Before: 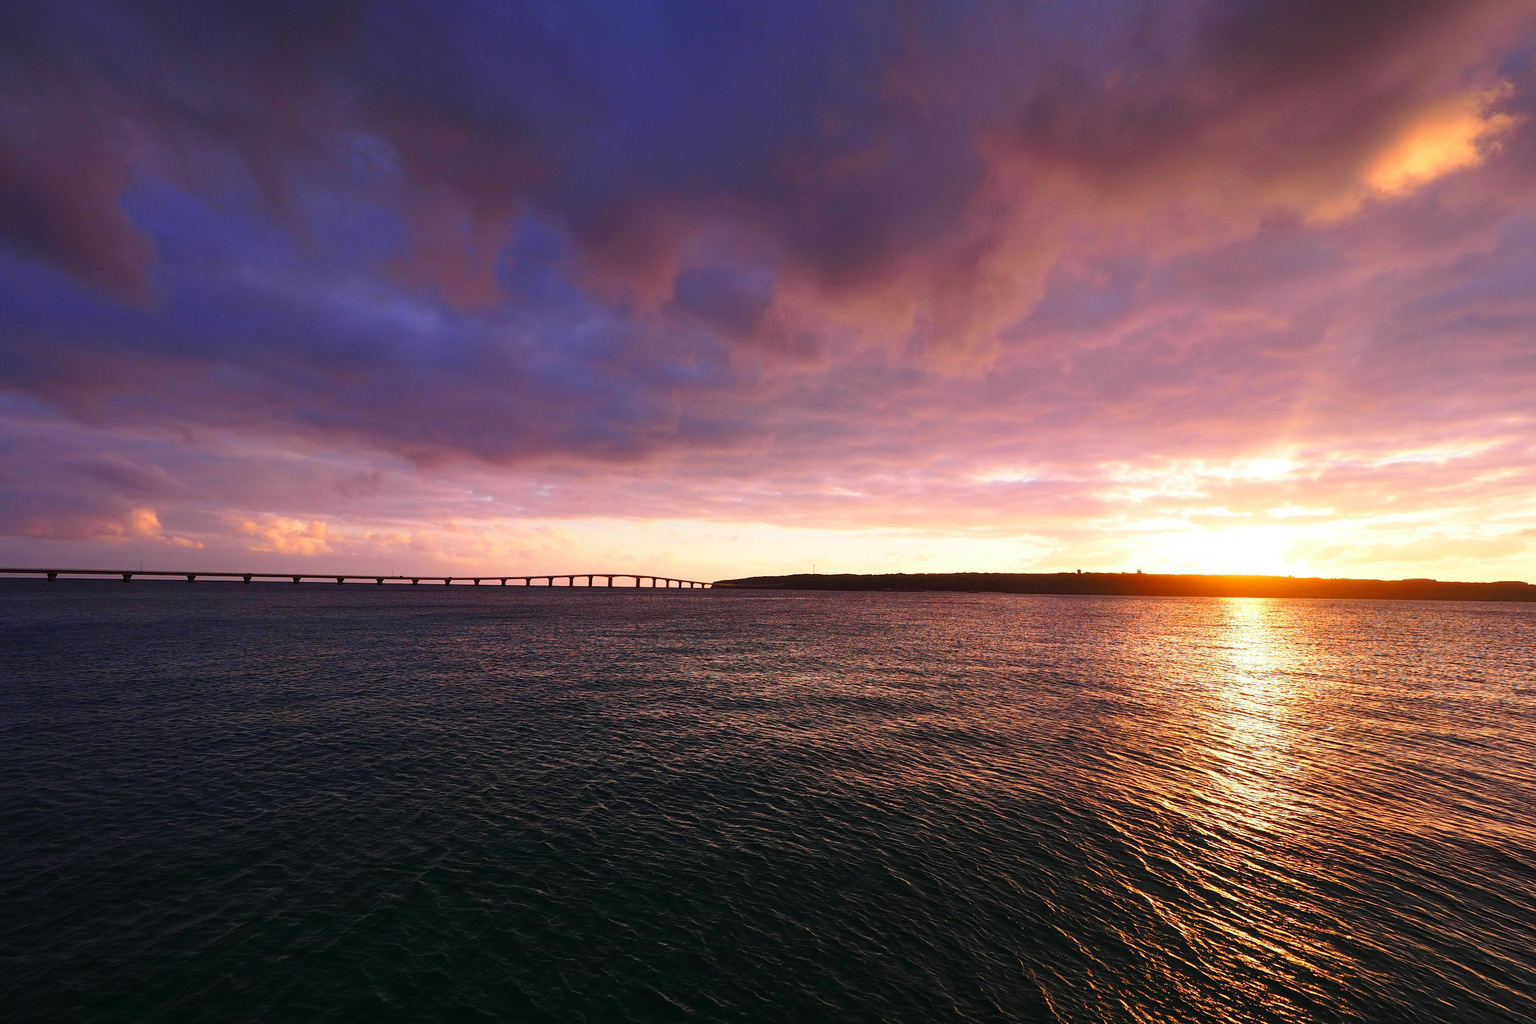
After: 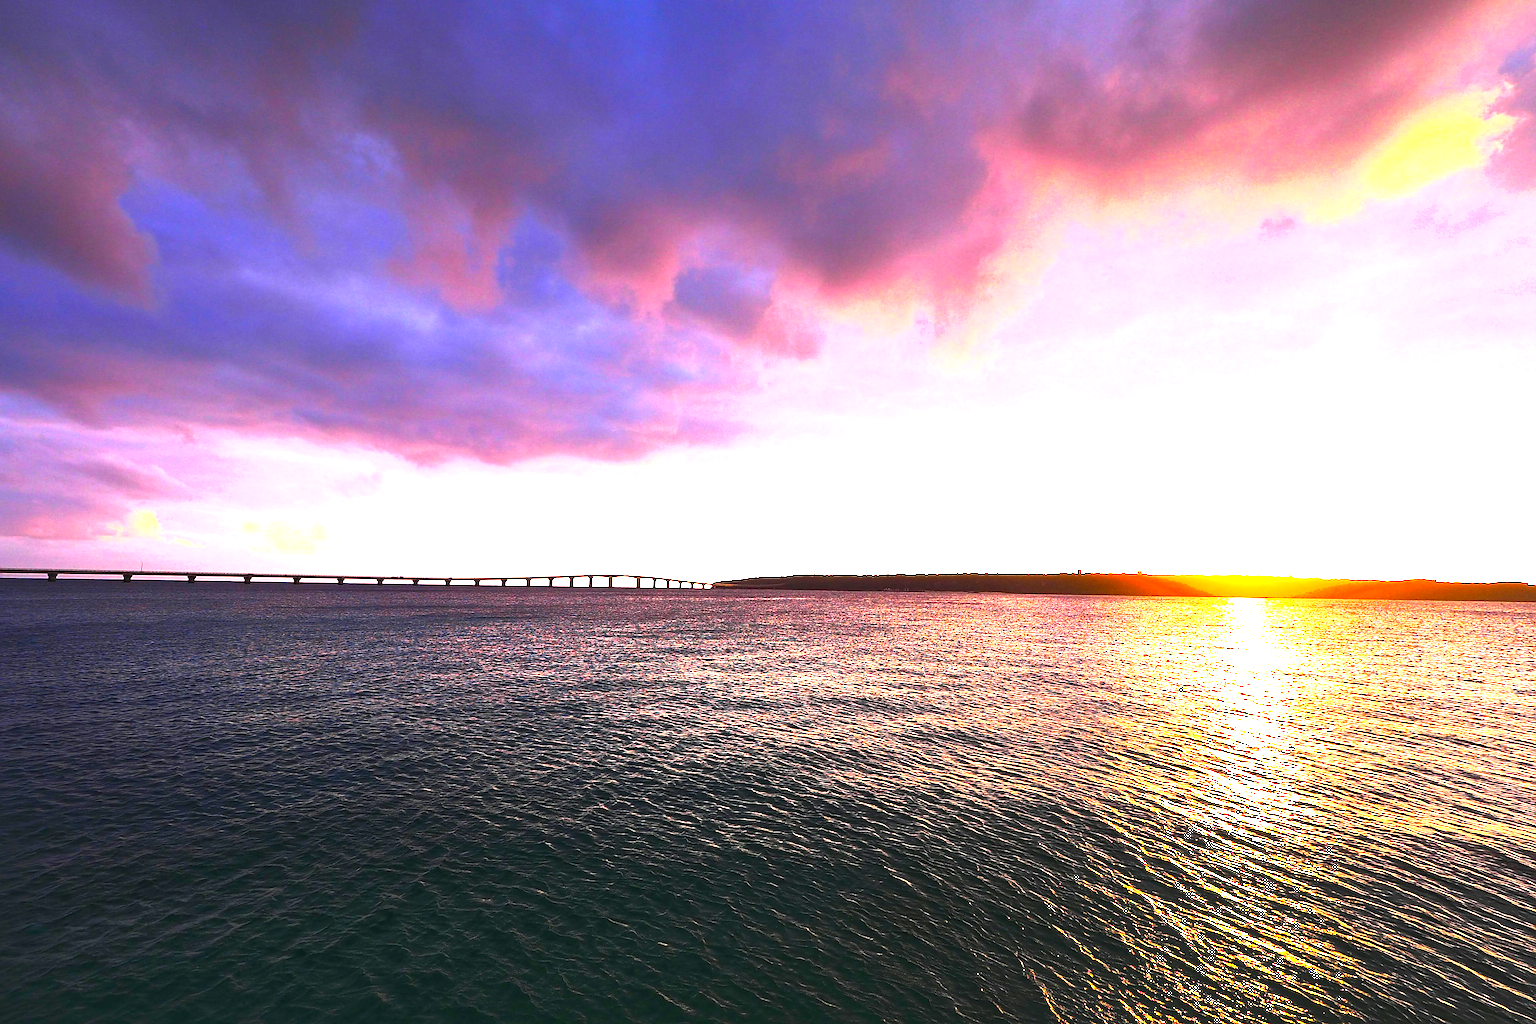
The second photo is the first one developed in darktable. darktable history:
sharpen: amount 0.491
color balance rgb: perceptual saturation grading › global saturation 0.09%, perceptual brilliance grading › global brilliance 34.351%, perceptual brilliance grading › highlights 50.679%, perceptual brilliance grading › mid-tones 59.899%, perceptual brilliance grading › shadows 34.461%
shadows and highlights: shadows 62.83, white point adjustment 0.439, highlights -34.64, compress 83.55%, highlights color adjustment 72.52%
